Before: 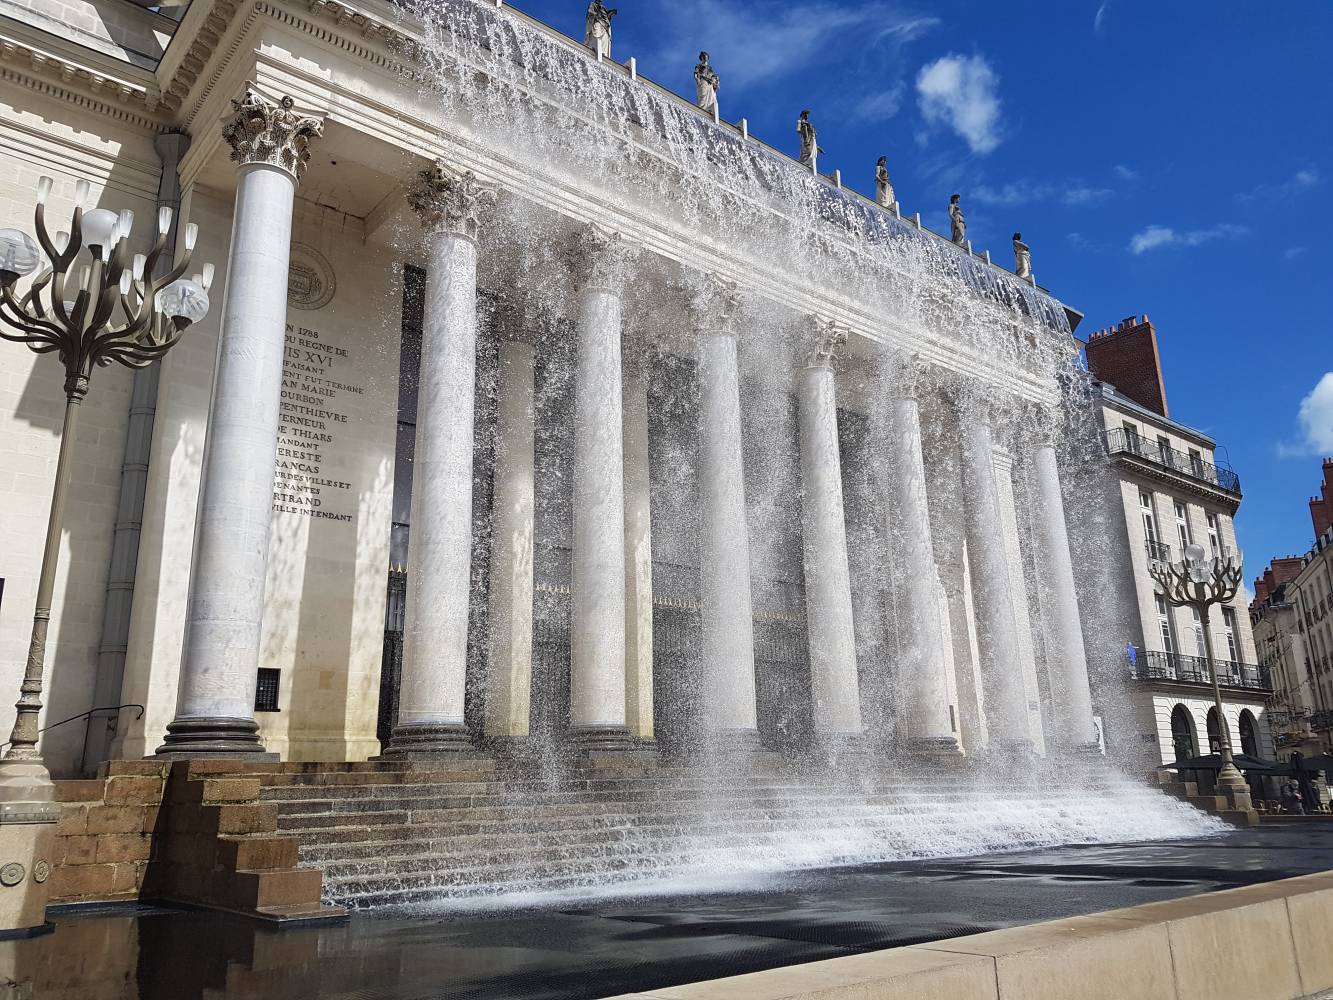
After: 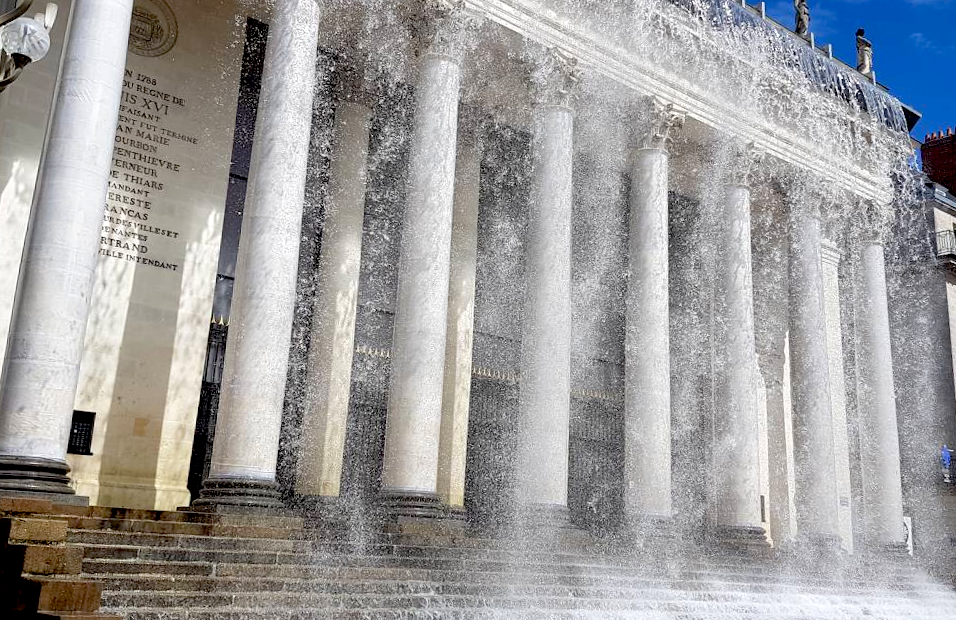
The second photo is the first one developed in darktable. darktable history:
crop and rotate: angle -3.96°, left 9.777%, top 20.474%, right 12.013%, bottom 11.93%
exposure: black level correction 0.024, exposure 0.186 EV, compensate highlight preservation false
